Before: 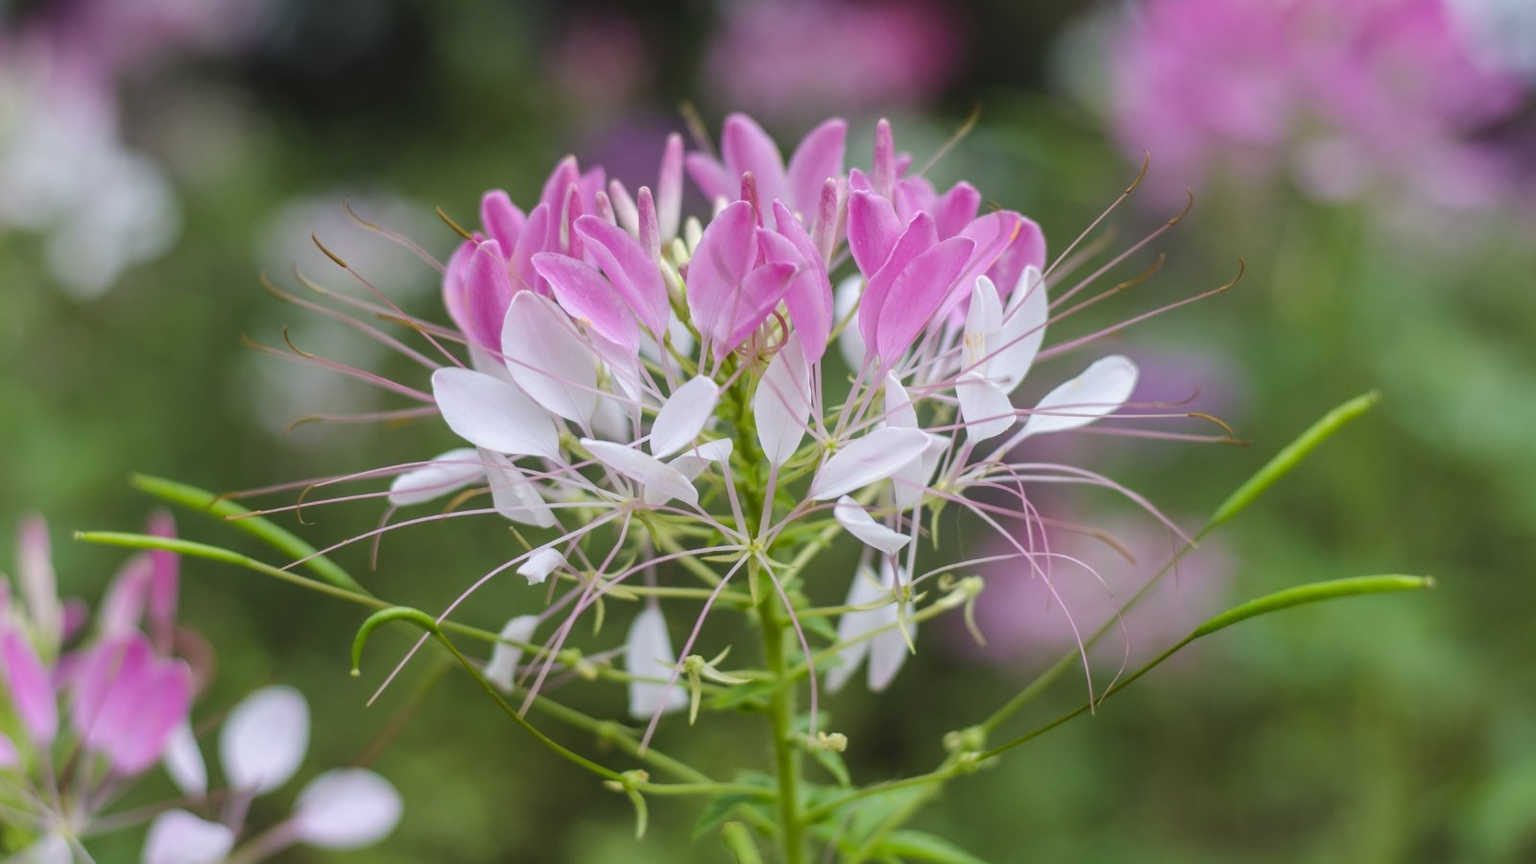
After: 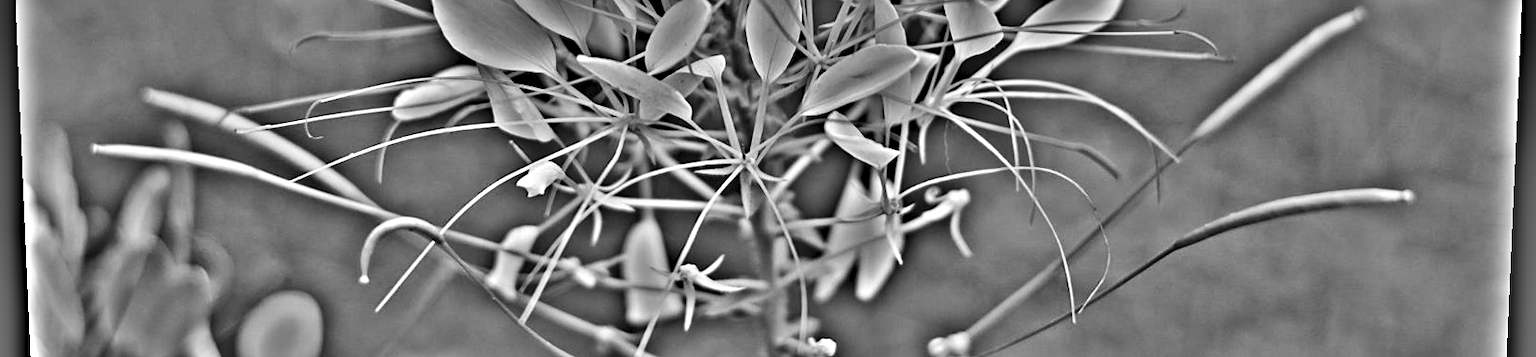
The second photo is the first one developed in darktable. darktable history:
sharpen: amount 0.2
highpass: on, module defaults
rotate and perspective: lens shift (vertical) 0.048, lens shift (horizontal) -0.024, automatic cropping off
crop: top 45.551%, bottom 12.262%
local contrast: mode bilateral grid, contrast 20, coarseness 50, detail 179%, midtone range 0.2
